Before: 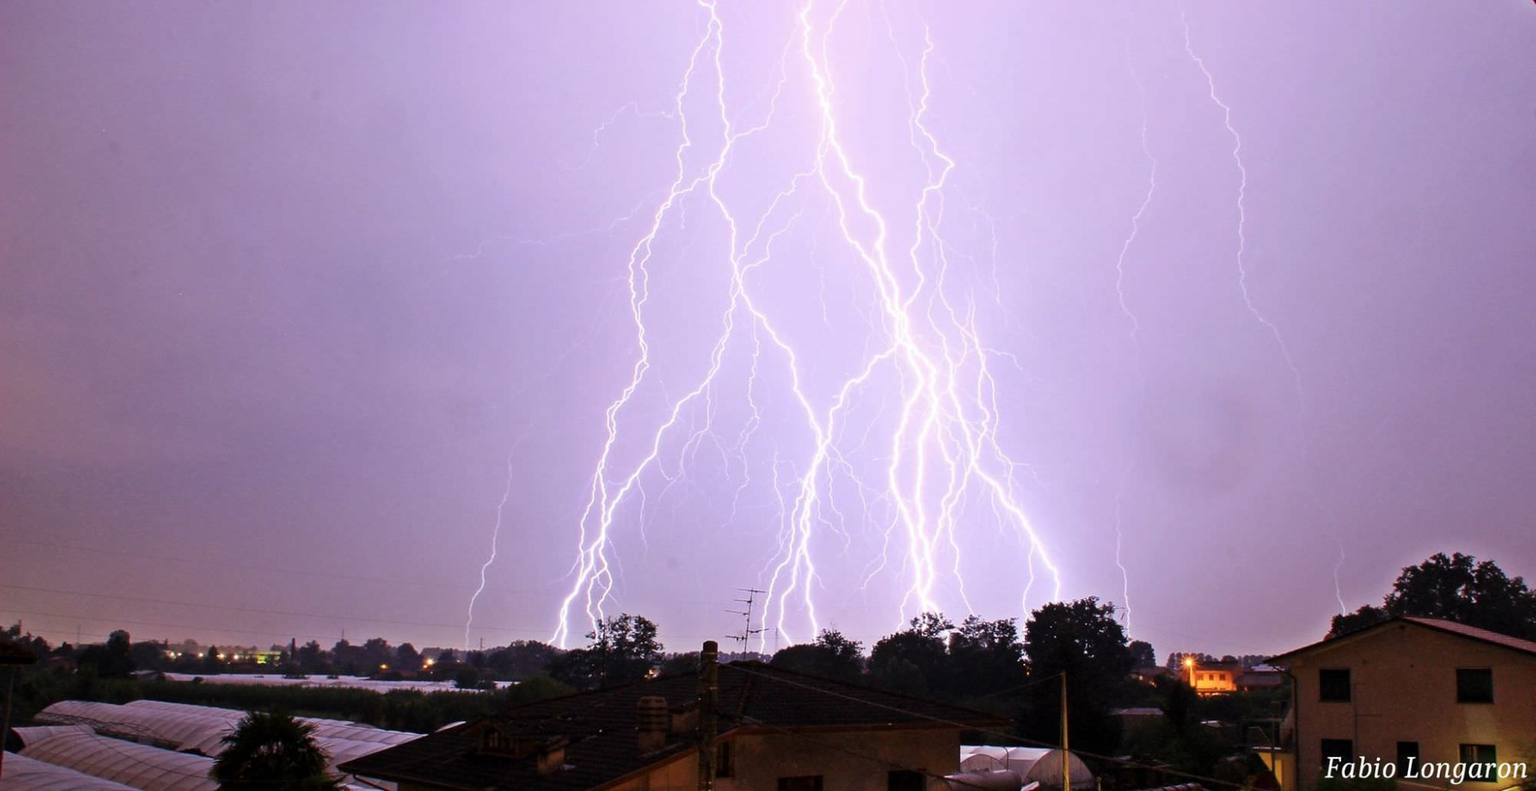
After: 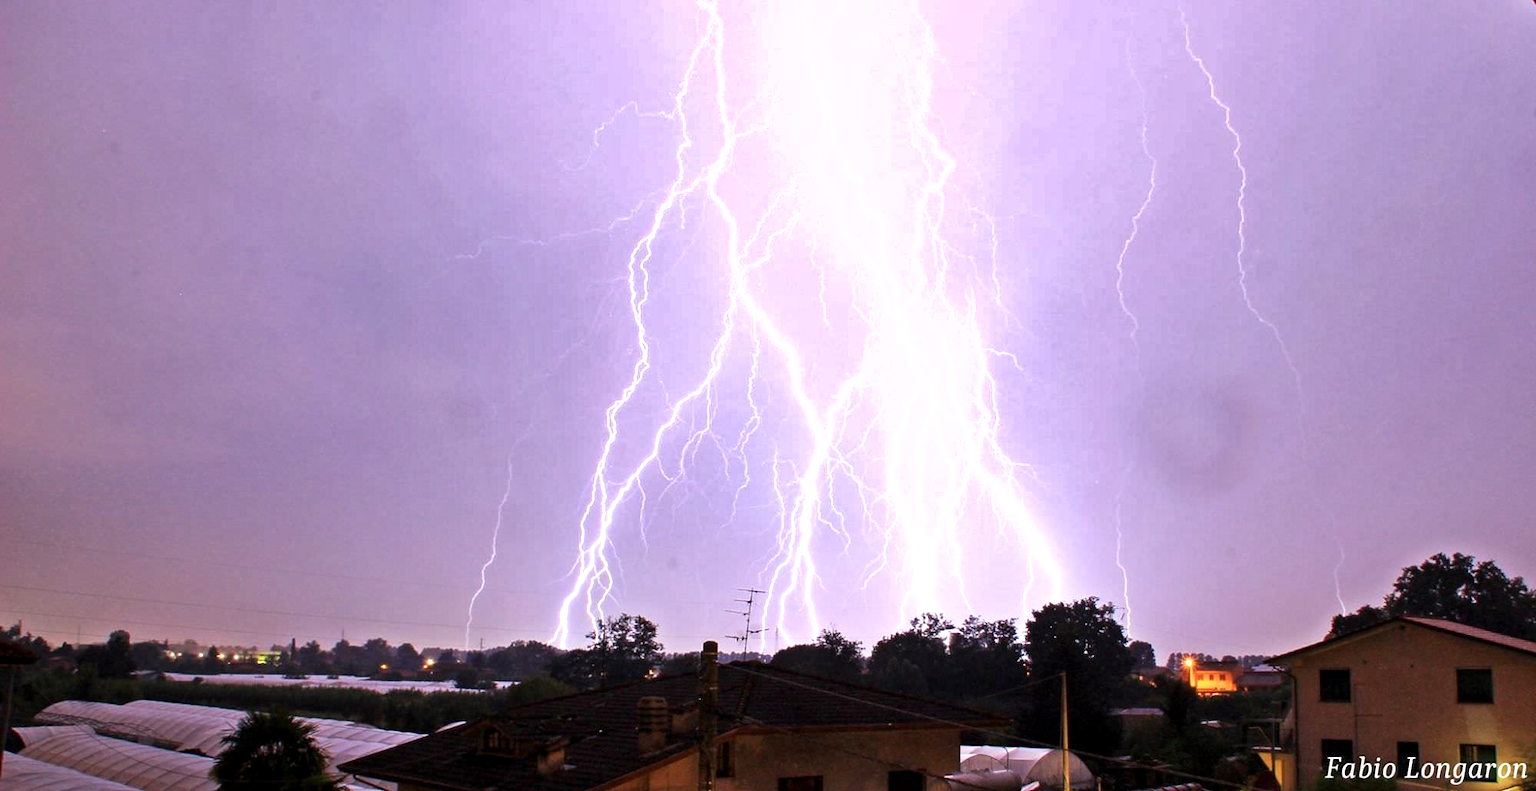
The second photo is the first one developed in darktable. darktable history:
exposure: black level correction 0.001, exposure 0.499 EV, compensate highlight preservation false
shadows and highlights: radius 106.81, shadows 23.59, highlights -59.51, highlights color adjustment 31.34%, low approximation 0.01, soften with gaussian
